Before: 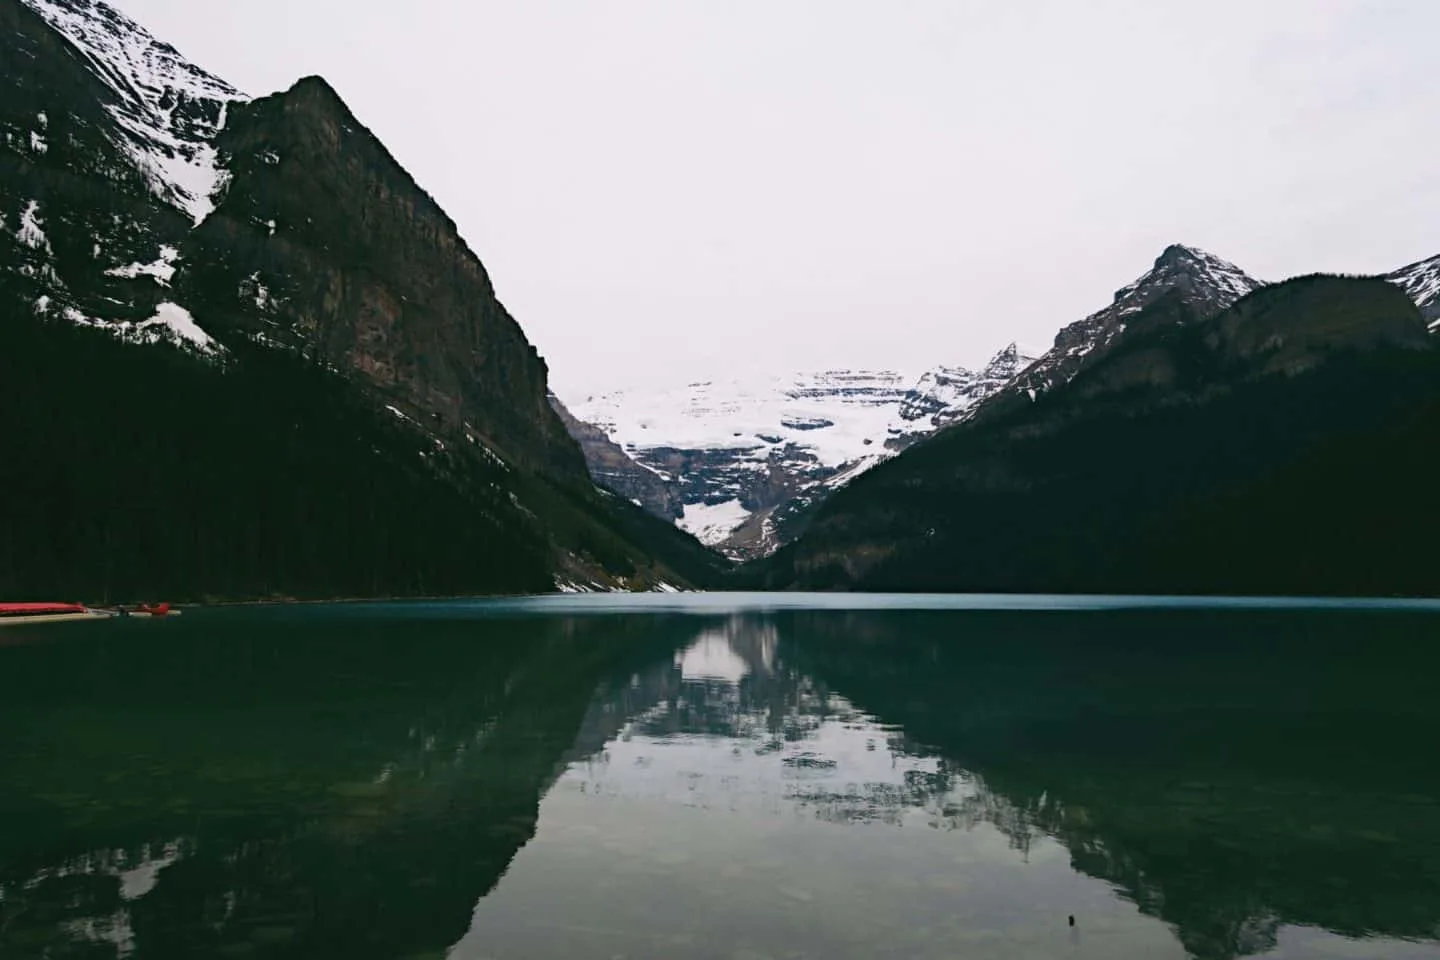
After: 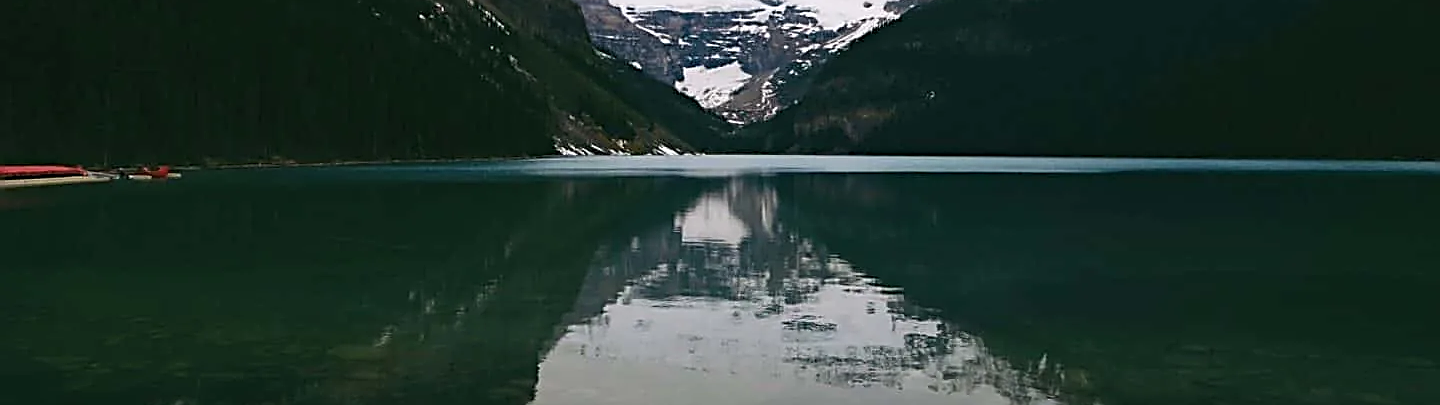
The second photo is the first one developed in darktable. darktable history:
crop: top 45.551%, bottom 12.262%
sharpen: amount 1
